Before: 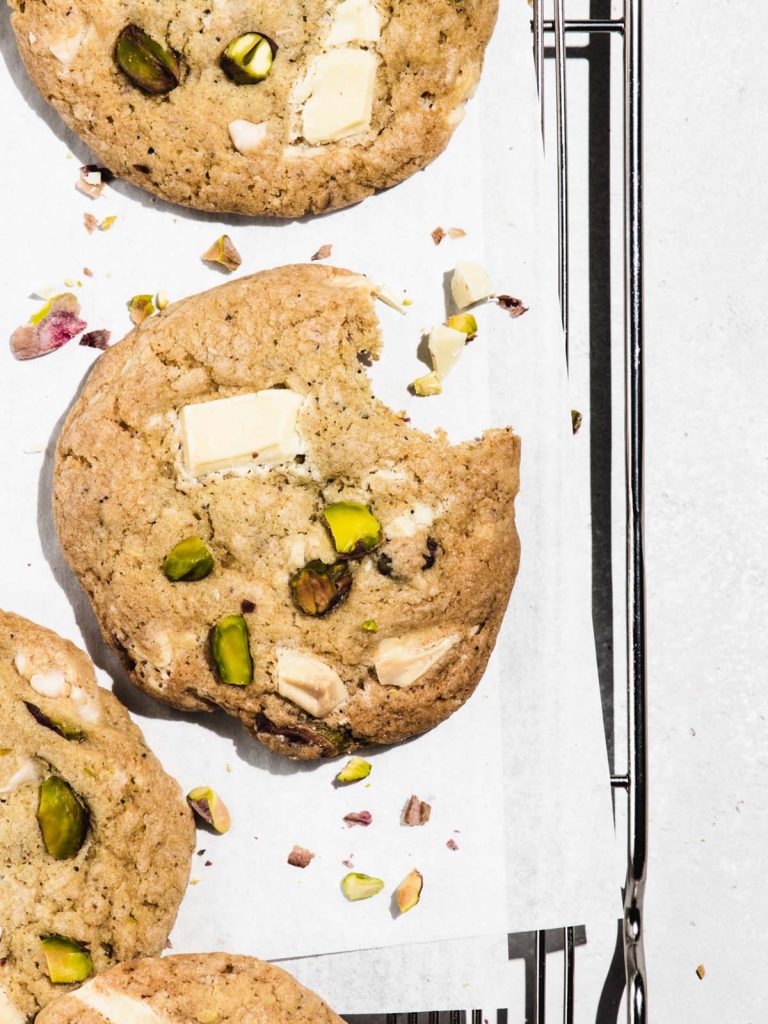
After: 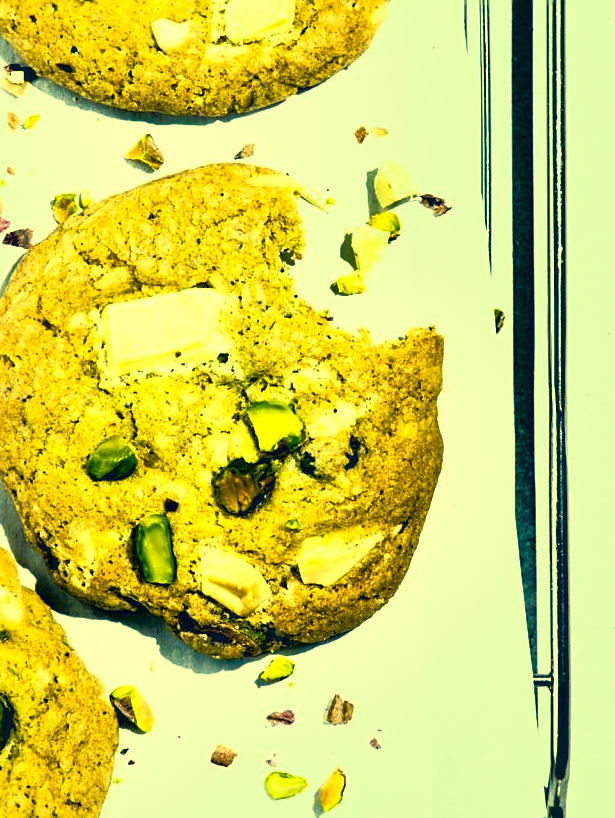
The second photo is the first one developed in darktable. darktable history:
sharpen: on, module defaults
exposure: black level correction 0.001, exposure 0.015 EV, compensate highlight preservation false
local contrast: mode bilateral grid, contrast 43, coarseness 70, detail 216%, midtone range 0.2
color balance rgb: shadows lift › luminance 0.948%, shadows lift › chroma 0.255%, shadows lift › hue 20.75°, global offset › luminance -0.203%, global offset › chroma 0.269%, linear chroma grading › global chroma 9.96%, perceptual saturation grading › global saturation -0.048%, global vibrance 24.654%
crop and rotate: left 10.035%, top 9.95%, right 9.821%, bottom 10.107%
tone curve: curves: ch0 [(0, 0.015) (0.091, 0.055) (0.184, 0.159) (0.304, 0.382) (0.492, 0.579) (0.628, 0.755) (0.832, 0.932) (0.984, 0.963)]; ch1 [(0, 0) (0.34, 0.235) (0.46, 0.46) (0.515, 0.502) (0.553, 0.567) (0.764, 0.815) (1, 1)]; ch2 [(0, 0) (0.44, 0.458) (0.479, 0.492) (0.524, 0.507) (0.557, 0.567) (0.673, 0.699) (1, 1)], color space Lab, independent channels, preserve colors none
color correction: highlights a* -15.18, highlights b* 39.59, shadows a* -39.57, shadows b* -25.7
